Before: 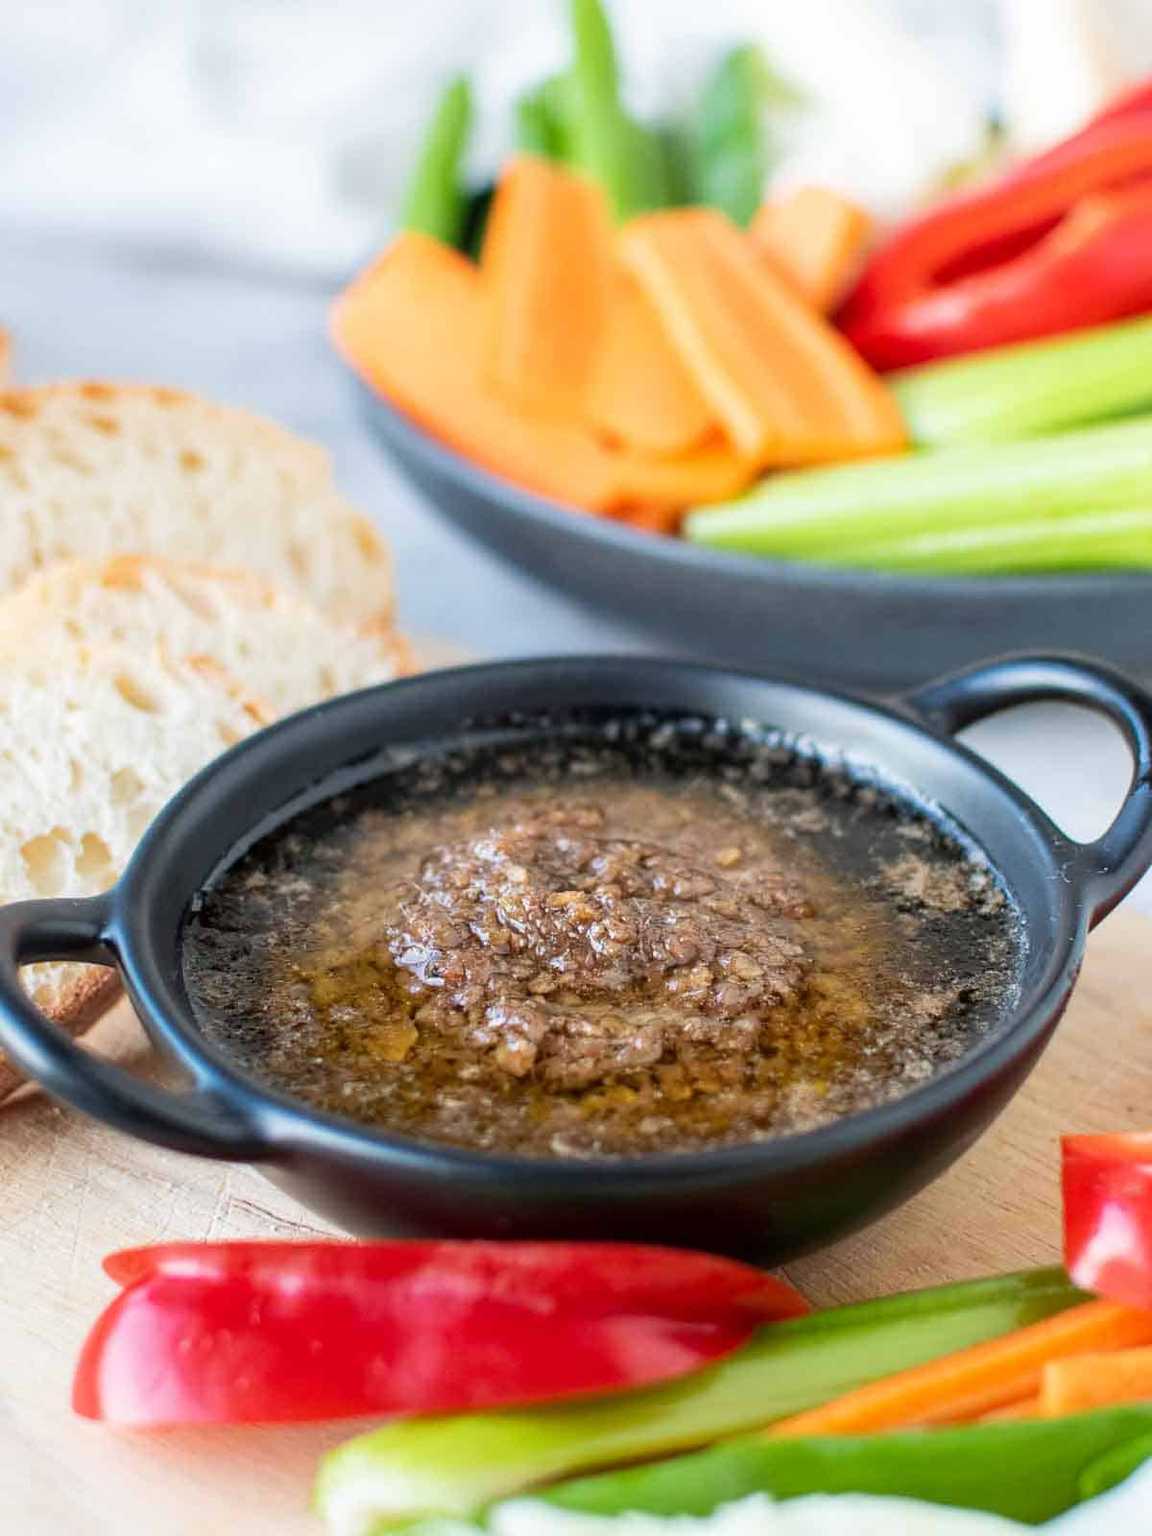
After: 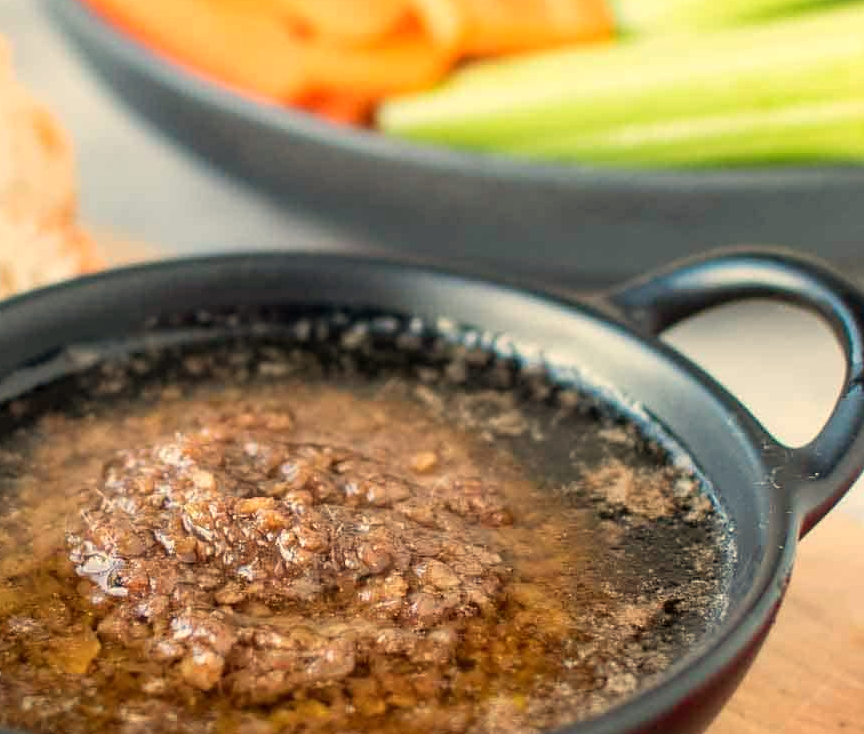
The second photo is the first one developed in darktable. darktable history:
white balance: red 1.123, blue 0.83
crop and rotate: left 27.938%, top 27.046%, bottom 27.046%
